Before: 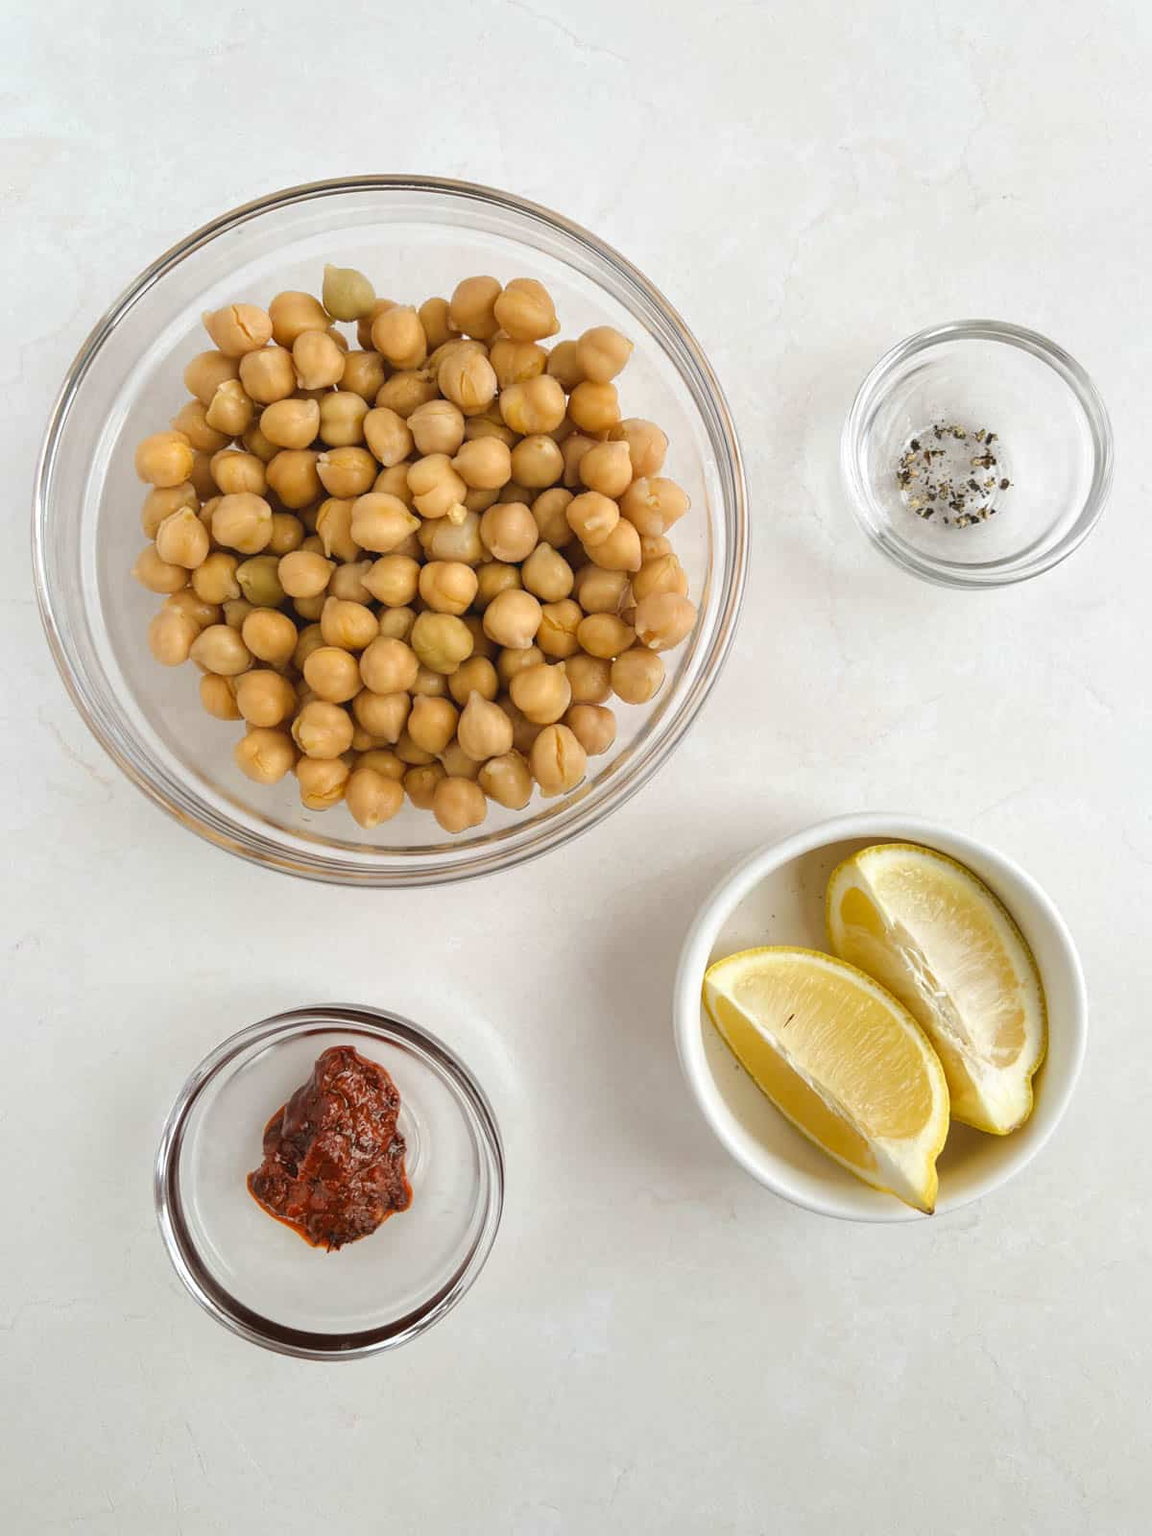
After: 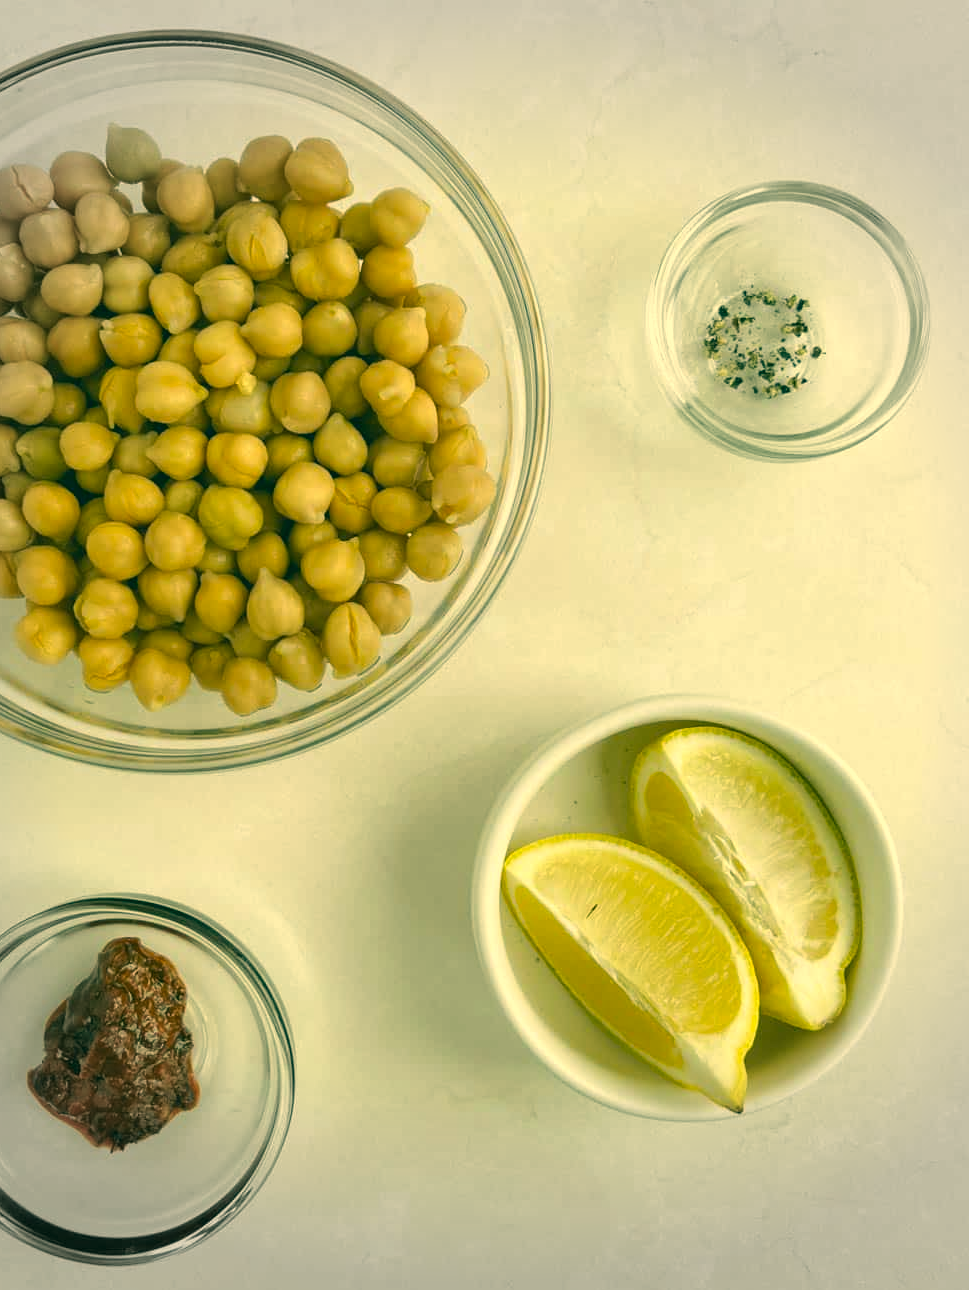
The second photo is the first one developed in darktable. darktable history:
color correction: highlights a* 2.04, highlights b* 34.17, shadows a* -36.92, shadows b* -5.69
vignetting: fall-off start 69.02%, fall-off radius 30.02%, brightness -0.263, width/height ratio 0.984, shape 0.841
crop: left 19.233%, top 9.538%, right 0%, bottom 9.794%
